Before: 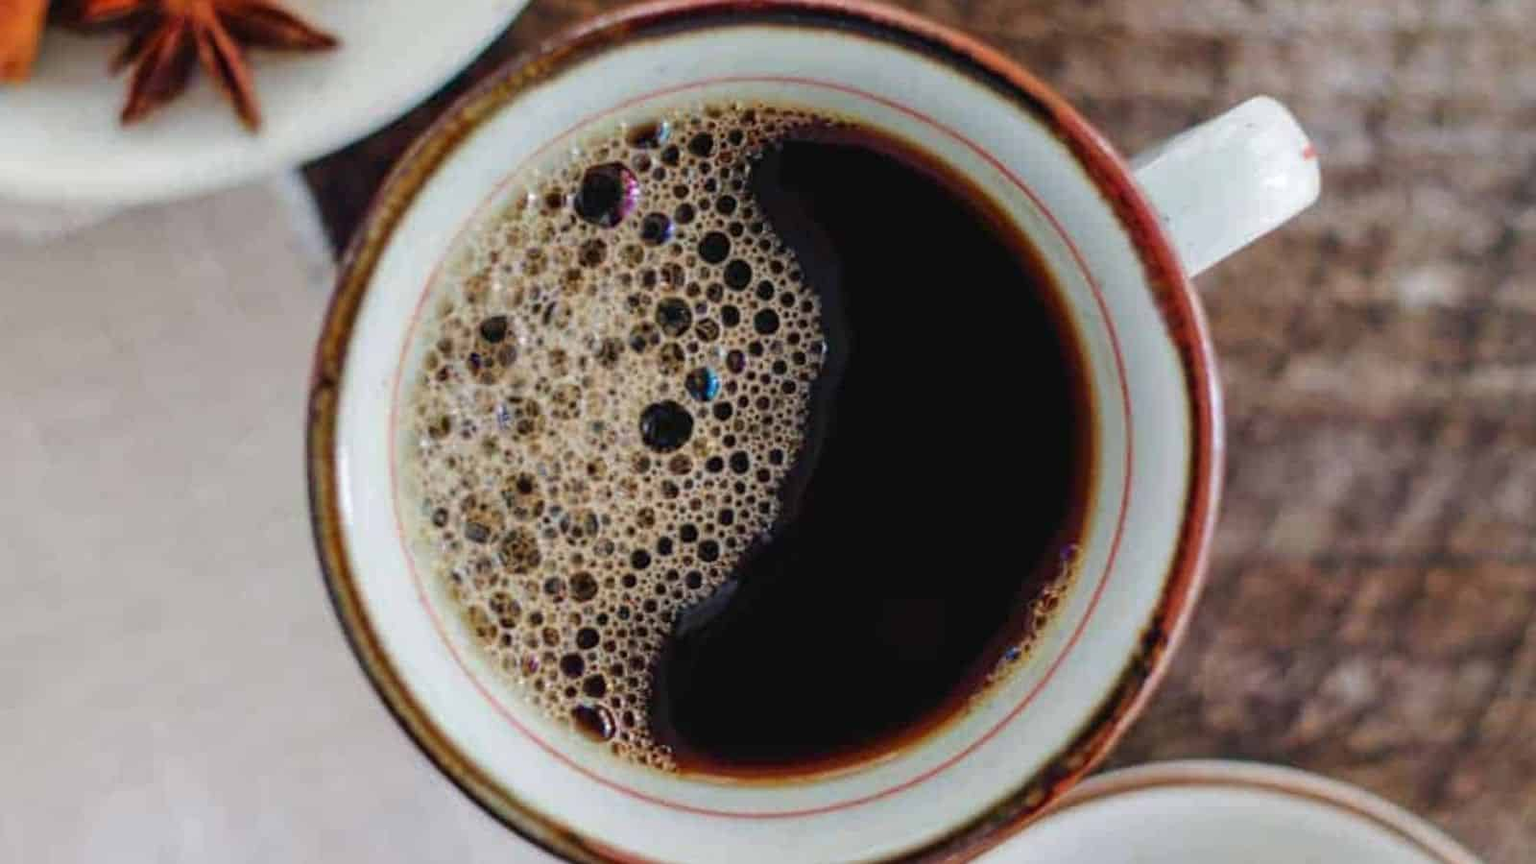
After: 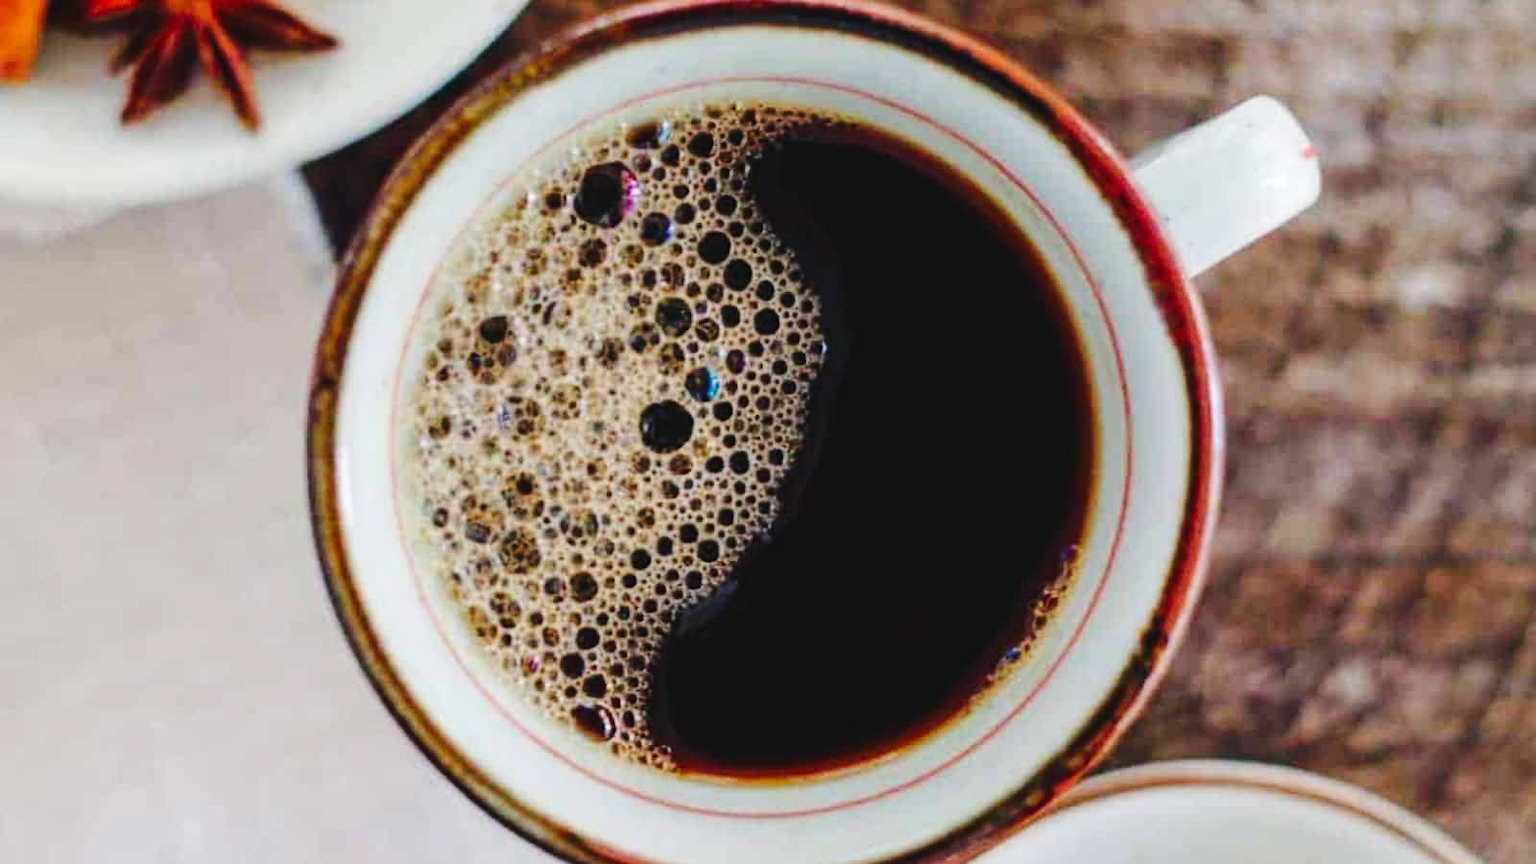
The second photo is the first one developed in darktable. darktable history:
contrast brightness saturation: contrast 0.04, saturation 0.07
tone curve: curves: ch0 [(0, 0) (0.003, 0.031) (0.011, 0.033) (0.025, 0.036) (0.044, 0.045) (0.069, 0.06) (0.1, 0.079) (0.136, 0.109) (0.177, 0.15) (0.224, 0.192) (0.277, 0.262) (0.335, 0.347) (0.399, 0.433) (0.468, 0.528) (0.543, 0.624) (0.623, 0.705) (0.709, 0.788) (0.801, 0.865) (0.898, 0.933) (1, 1)], preserve colors none
fill light: on, module defaults
